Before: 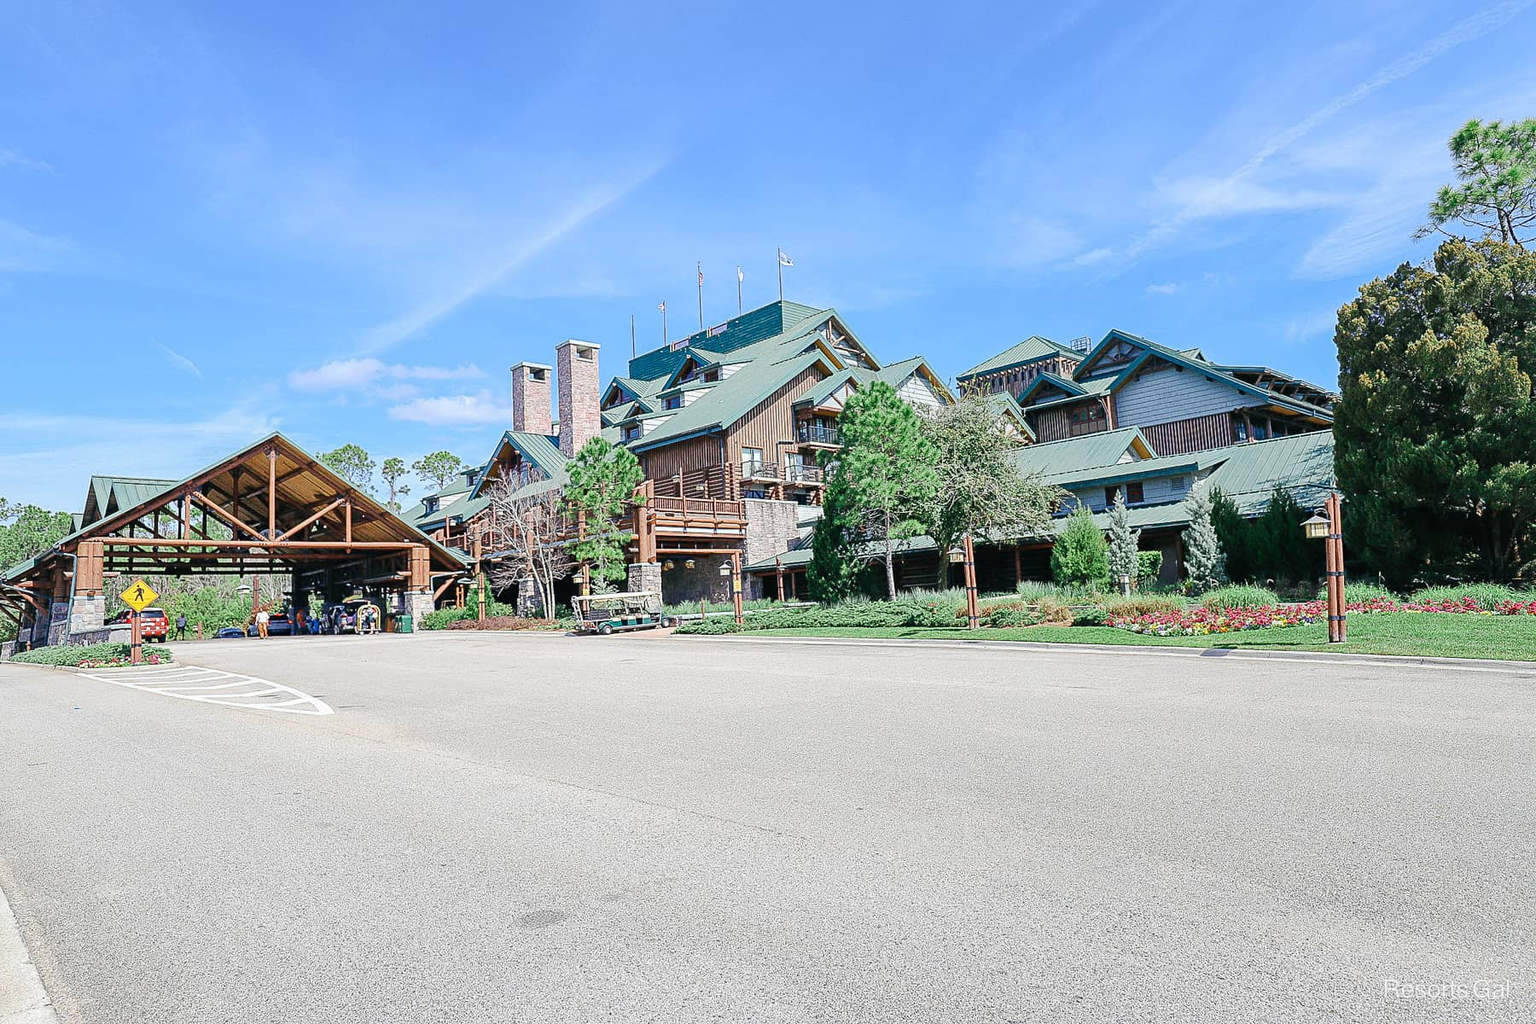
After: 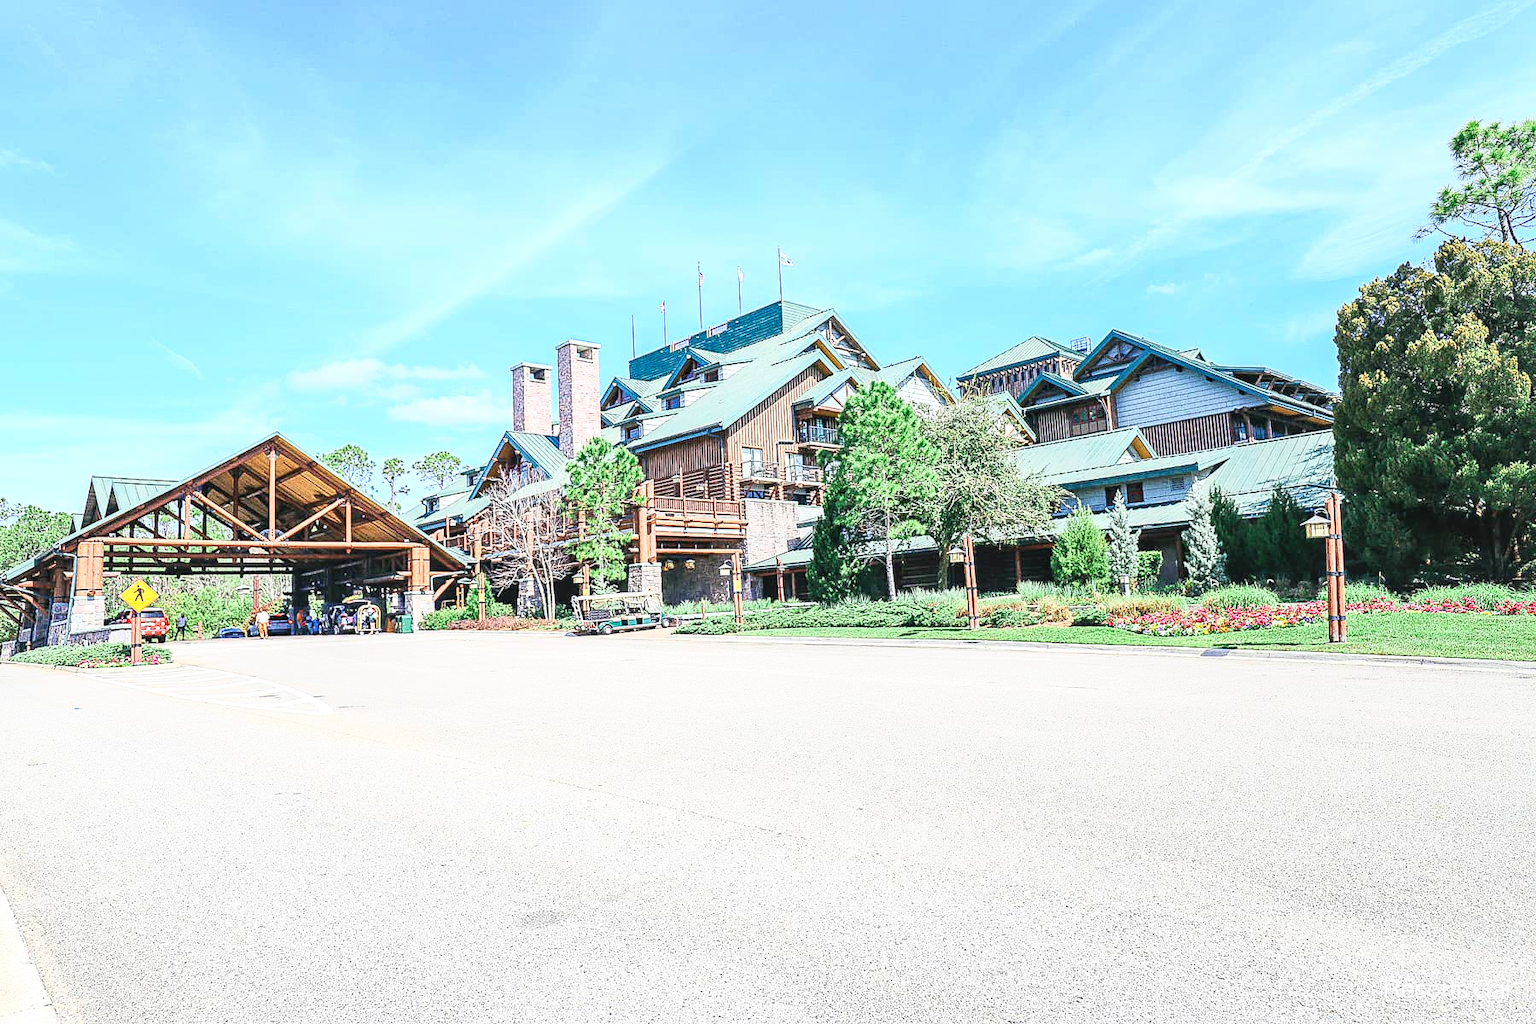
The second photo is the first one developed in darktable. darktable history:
base curve: curves: ch0 [(0, 0) (0.557, 0.834) (1, 1)]
local contrast: on, module defaults
exposure: exposure 0.3 EV, compensate highlight preservation false
